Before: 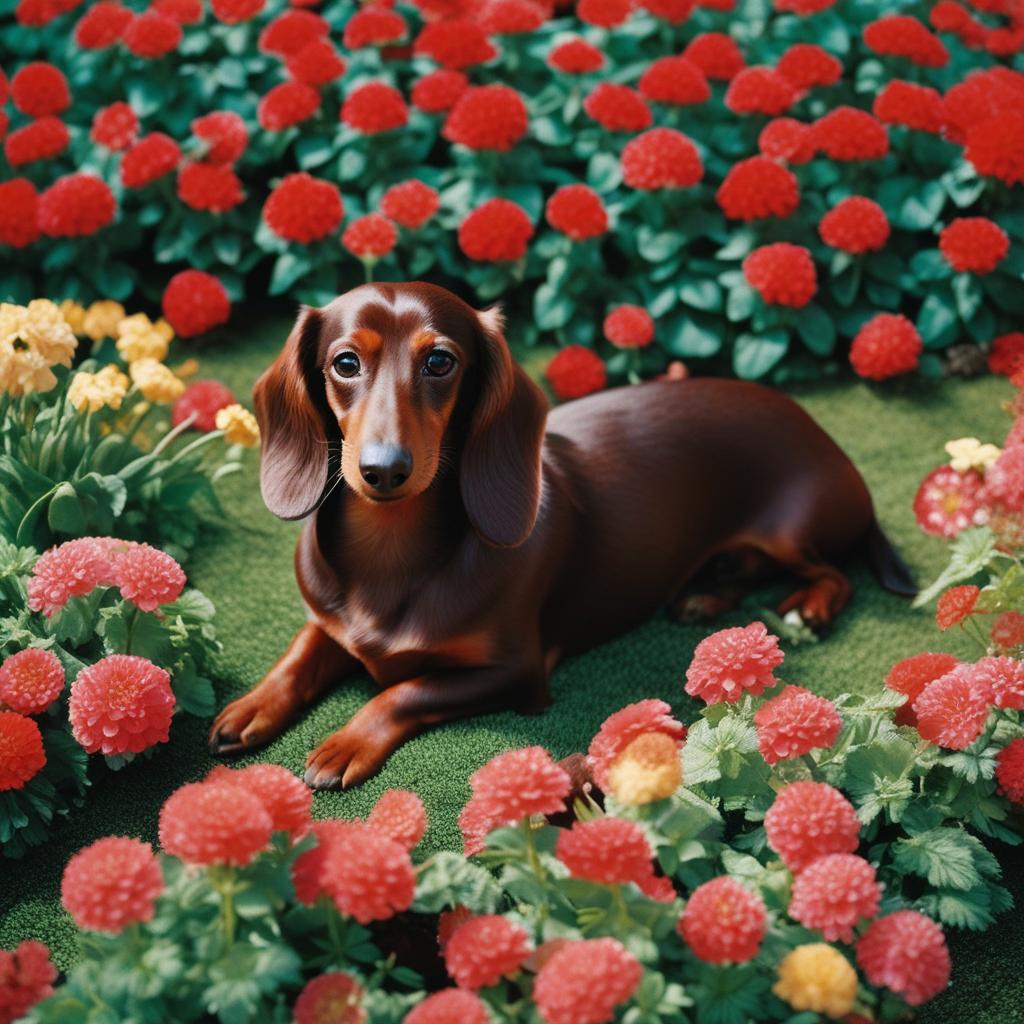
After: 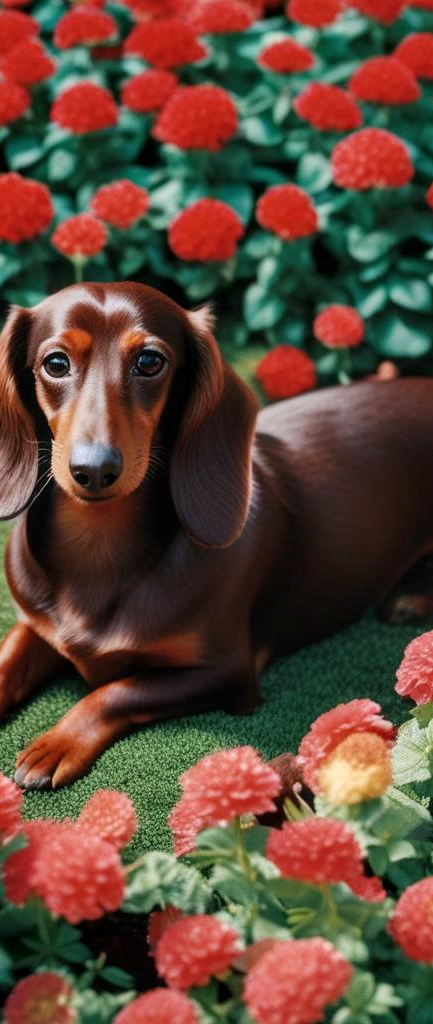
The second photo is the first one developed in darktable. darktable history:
local contrast: on, module defaults
color calibration: gray › normalize channels true, illuminant same as pipeline (D50), adaptation none (bypass), x 0.333, y 0.334, temperature 5011.7 K, gamut compression 0.023
crop: left 28.34%, right 29.372%
